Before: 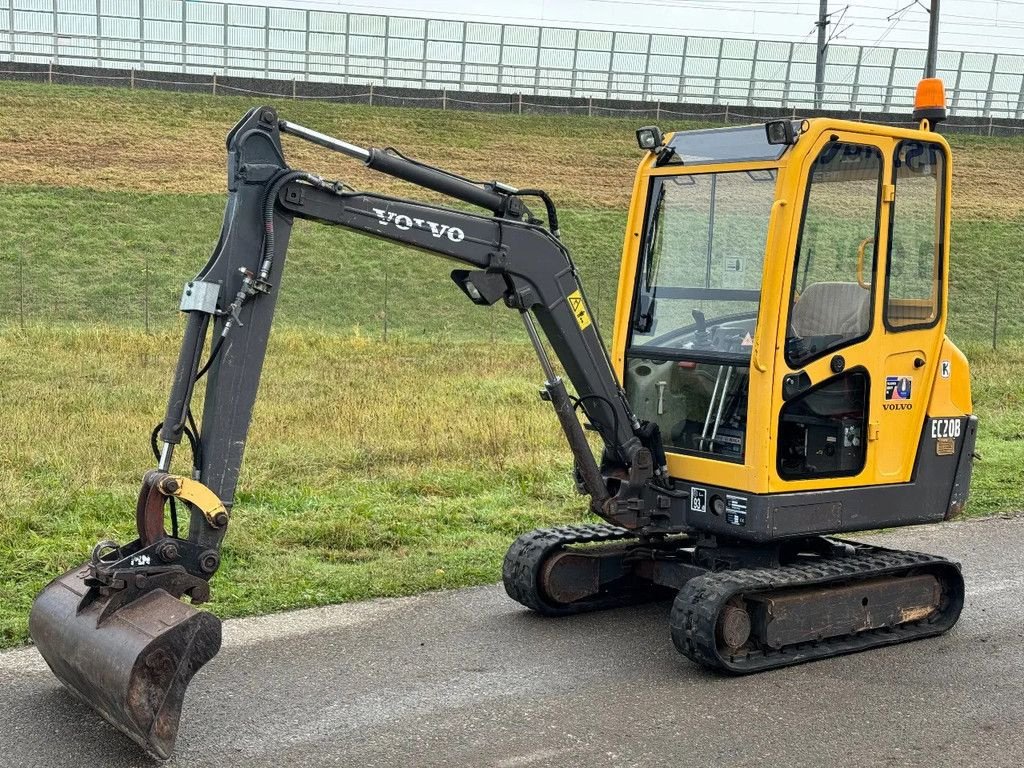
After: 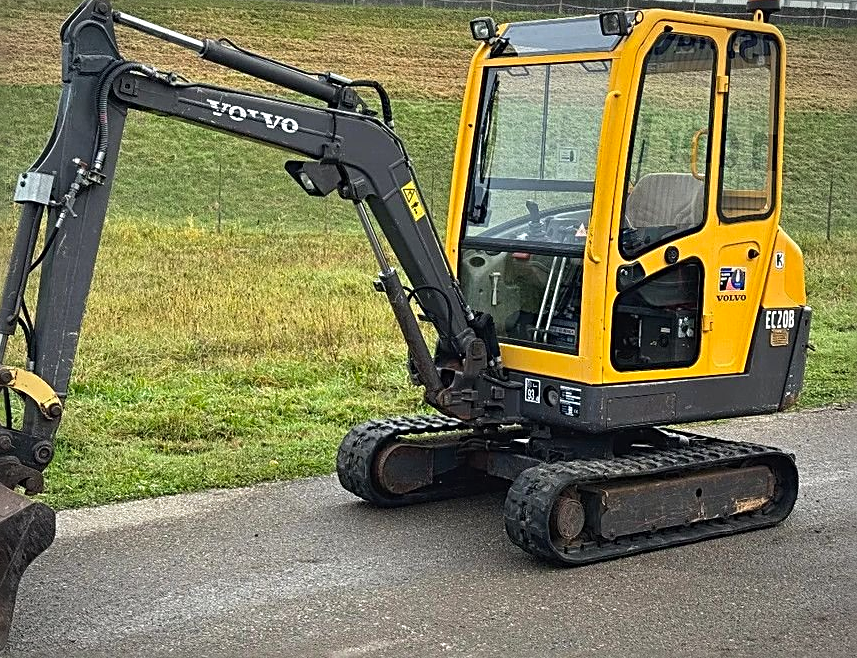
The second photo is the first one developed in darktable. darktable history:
exposure: black level correction -0.003, exposure 0.044 EV, compensate highlight preservation false
crop: left 16.284%, top 14.21%
contrast brightness saturation: saturation 0.125
vignetting: brightness -0.408, saturation -0.292
sharpen: radius 2.542, amount 0.641
